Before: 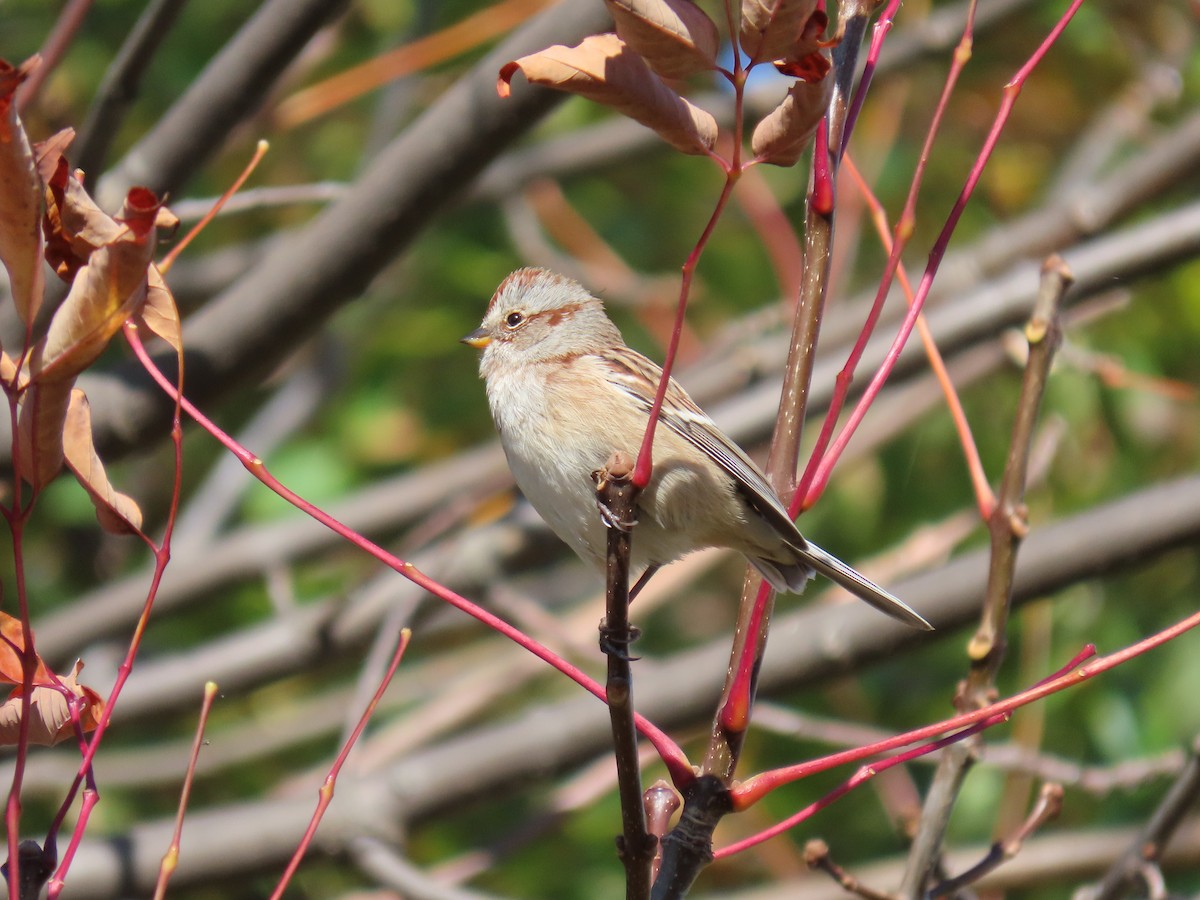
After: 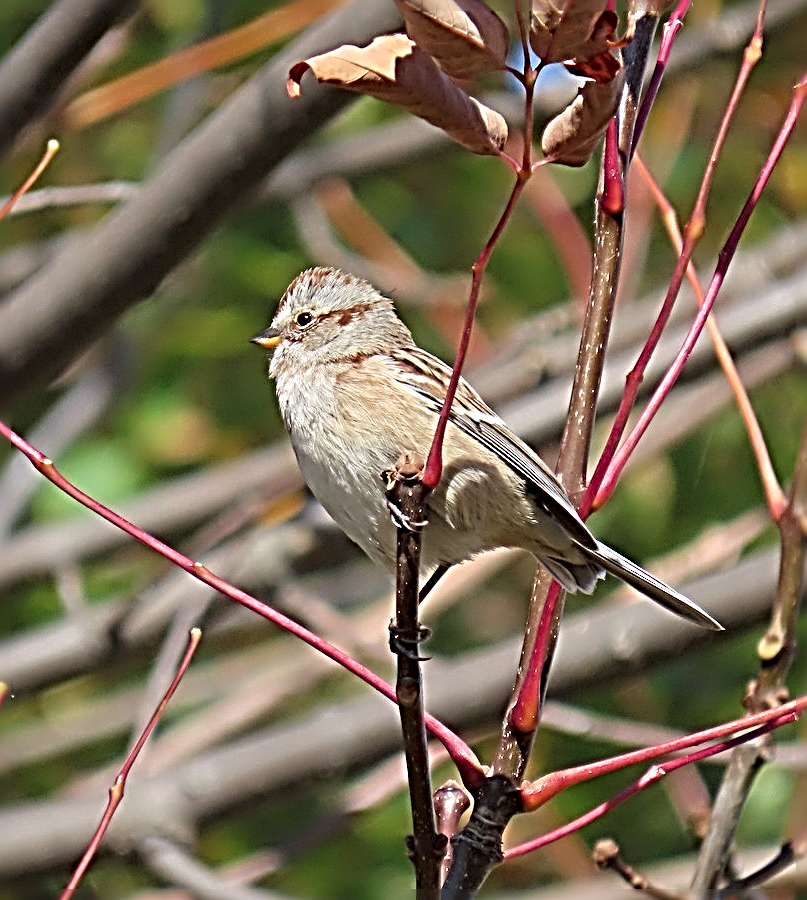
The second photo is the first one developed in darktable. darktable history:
sharpen: radius 4.033, amount 1.993
crop and rotate: left 17.524%, right 15.175%
